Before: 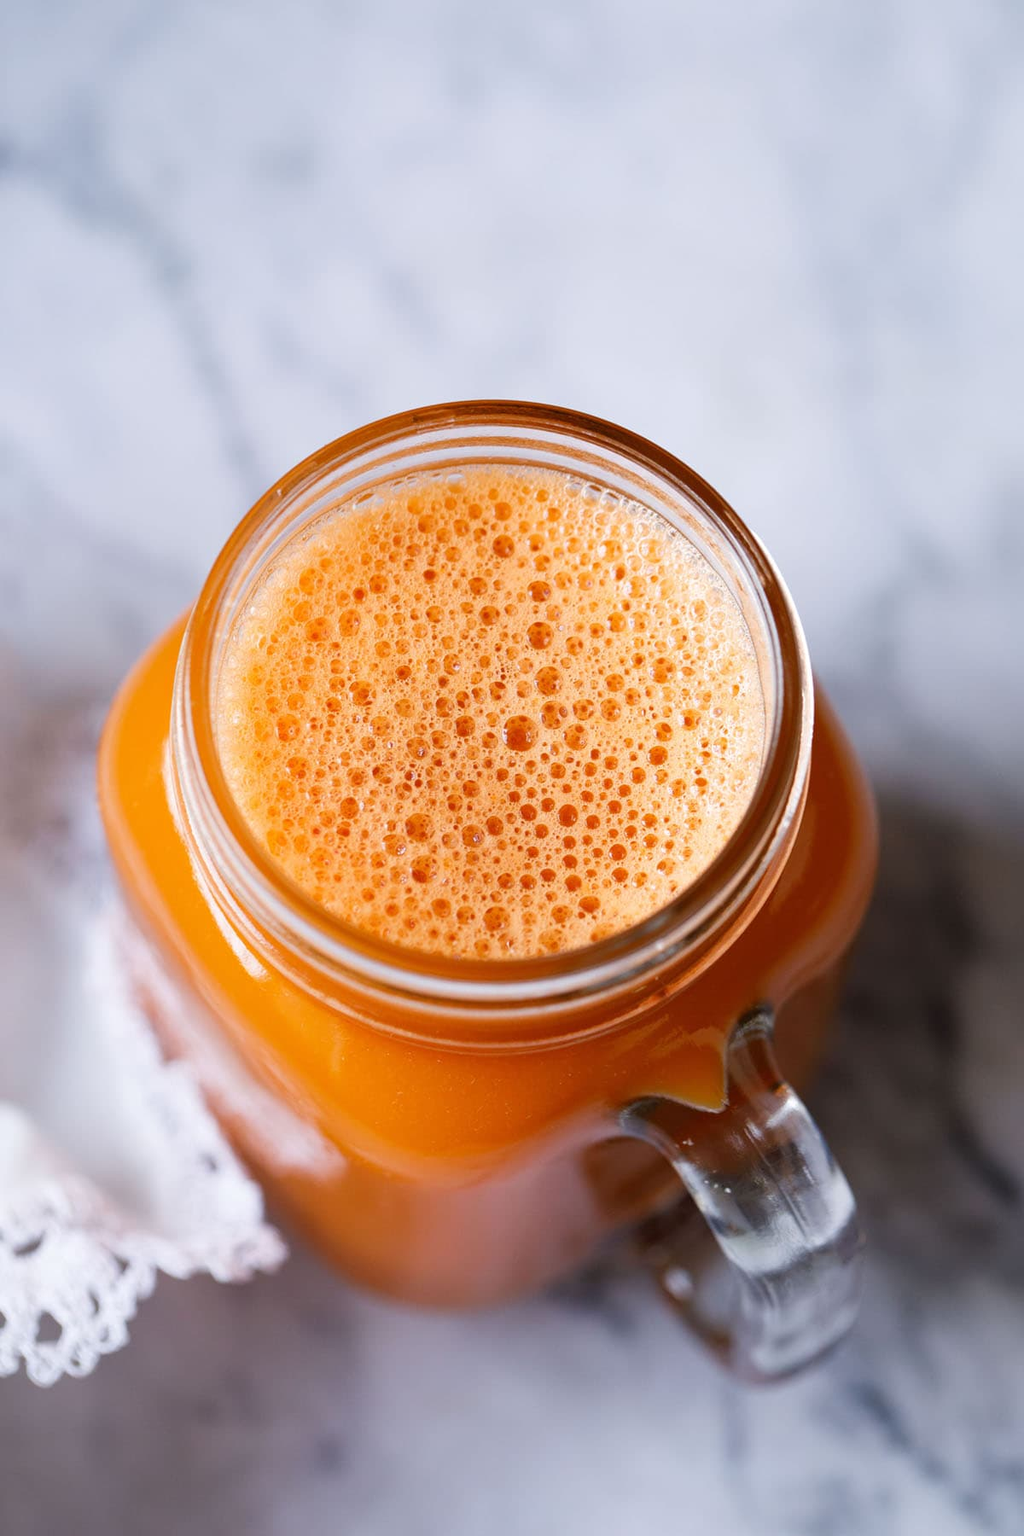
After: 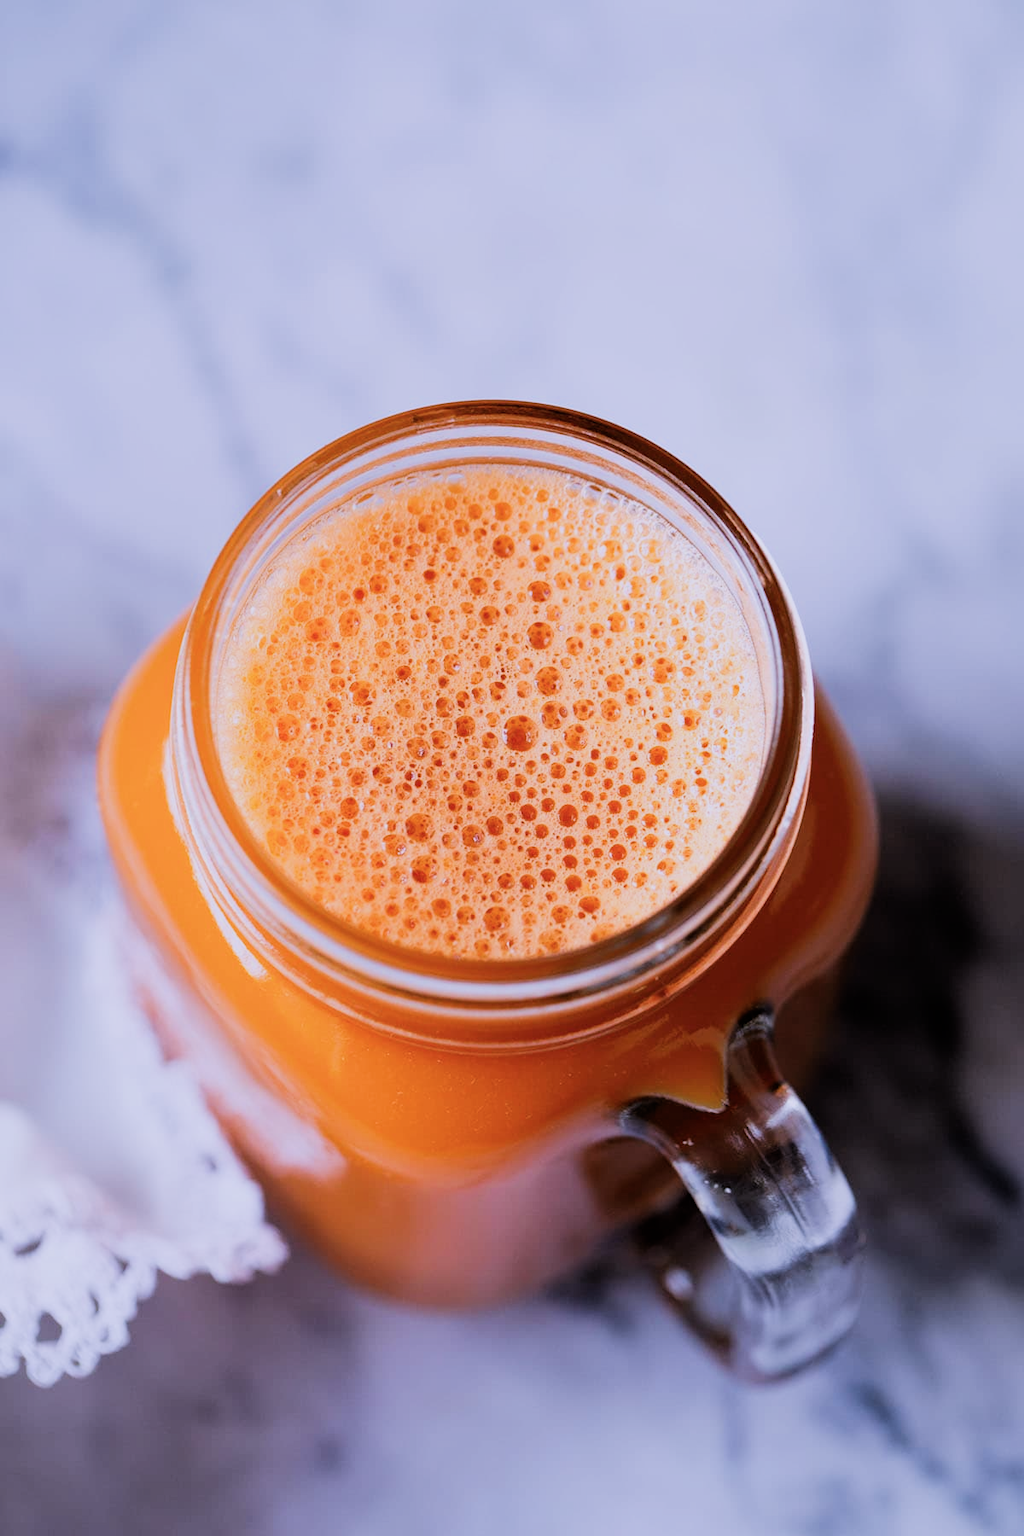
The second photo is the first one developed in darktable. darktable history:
color calibration: output R [0.999, 0.026, -0.11, 0], output G [-0.019, 1.037, -0.099, 0], output B [0.022, -0.023, 0.902, 0], illuminant custom, x 0.367, y 0.392, temperature 4437.75 K, clip negative RGB from gamut false
filmic rgb: black relative exposure -5 EV, hardness 2.88, contrast 1.3, highlights saturation mix -30%
